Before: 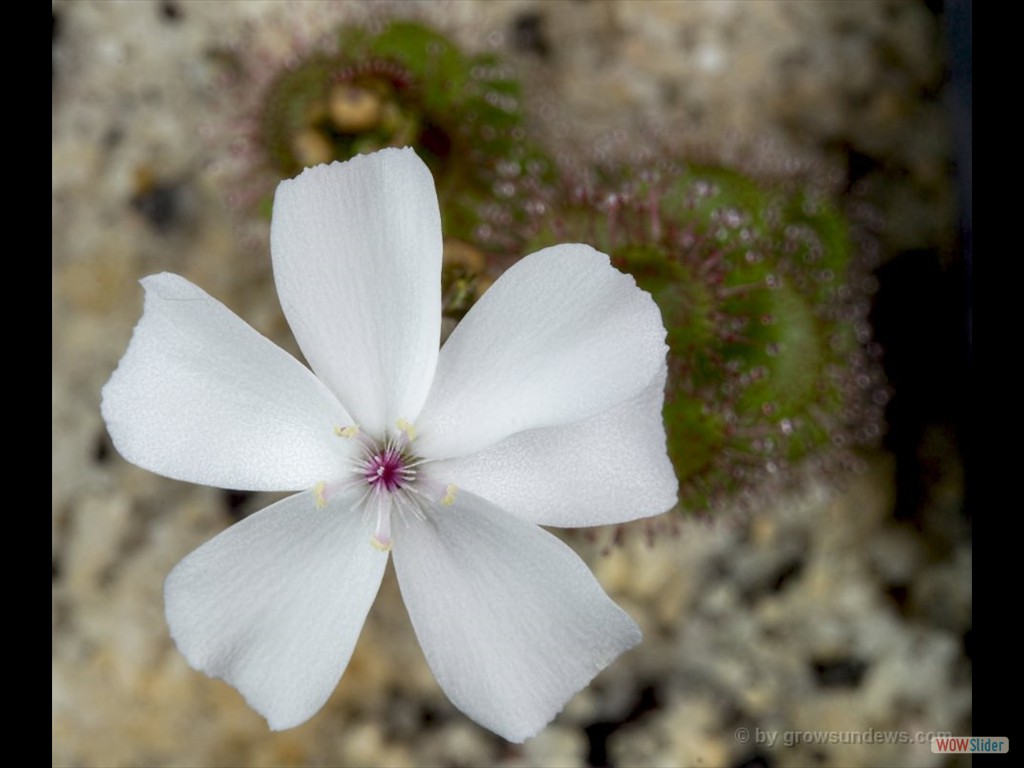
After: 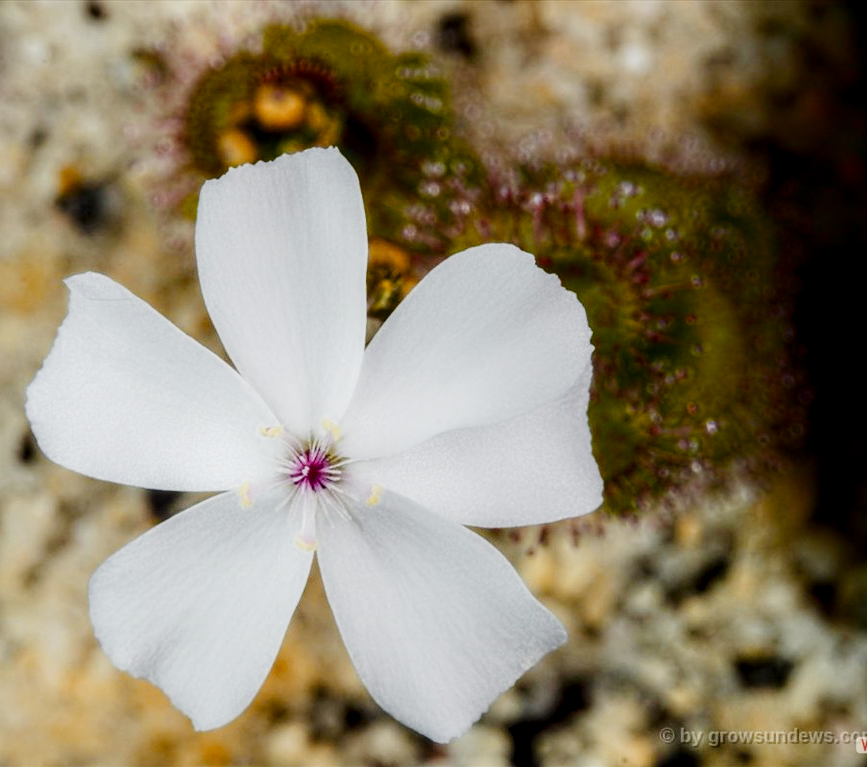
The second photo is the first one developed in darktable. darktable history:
crop: left 7.387%, right 7.86%
exposure: compensate exposure bias true, compensate highlight preservation false
local contrast: on, module defaults
contrast brightness saturation: contrast 0.079, saturation 0.016
shadows and highlights: shadows -71.31, highlights 36.7, soften with gaussian
tone curve: curves: ch0 [(0, 0) (0.049, 0.01) (0.154, 0.081) (0.491, 0.56) (0.739, 0.794) (0.992, 0.937)]; ch1 [(0, 0) (0.172, 0.123) (0.317, 0.272) (0.401, 0.422) (0.499, 0.497) (0.531, 0.54) (0.615, 0.603) (0.741, 0.783) (1, 1)]; ch2 [(0, 0) (0.411, 0.424) (0.462, 0.464) (0.502, 0.489) (0.544, 0.551) (0.686, 0.638) (1, 1)], preserve colors none
color zones: curves: ch0 [(0, 0.499) (0.143, 0.5) (0.286, 0.5) (0.429, 0.476) (0.571, 0.284) (0.714, 0.243) (0.857, 0.449) (1, 0.499)]; ch1 [(0, 0.532) (0.143, 0.645) (0.286, 0.696) (0.429, 0.211) (0.571, 0.504) (0.714, 0.493) (0.857, 0.495) (1, 0.532)]; ch2 [(0, 0.5) (0.143, 0.5) (0.286, 0.427) (0.429, 0.324) (0.571, 0.5) (0.714, 0.5) (0.857, 0.5) (1, 0.5)]
